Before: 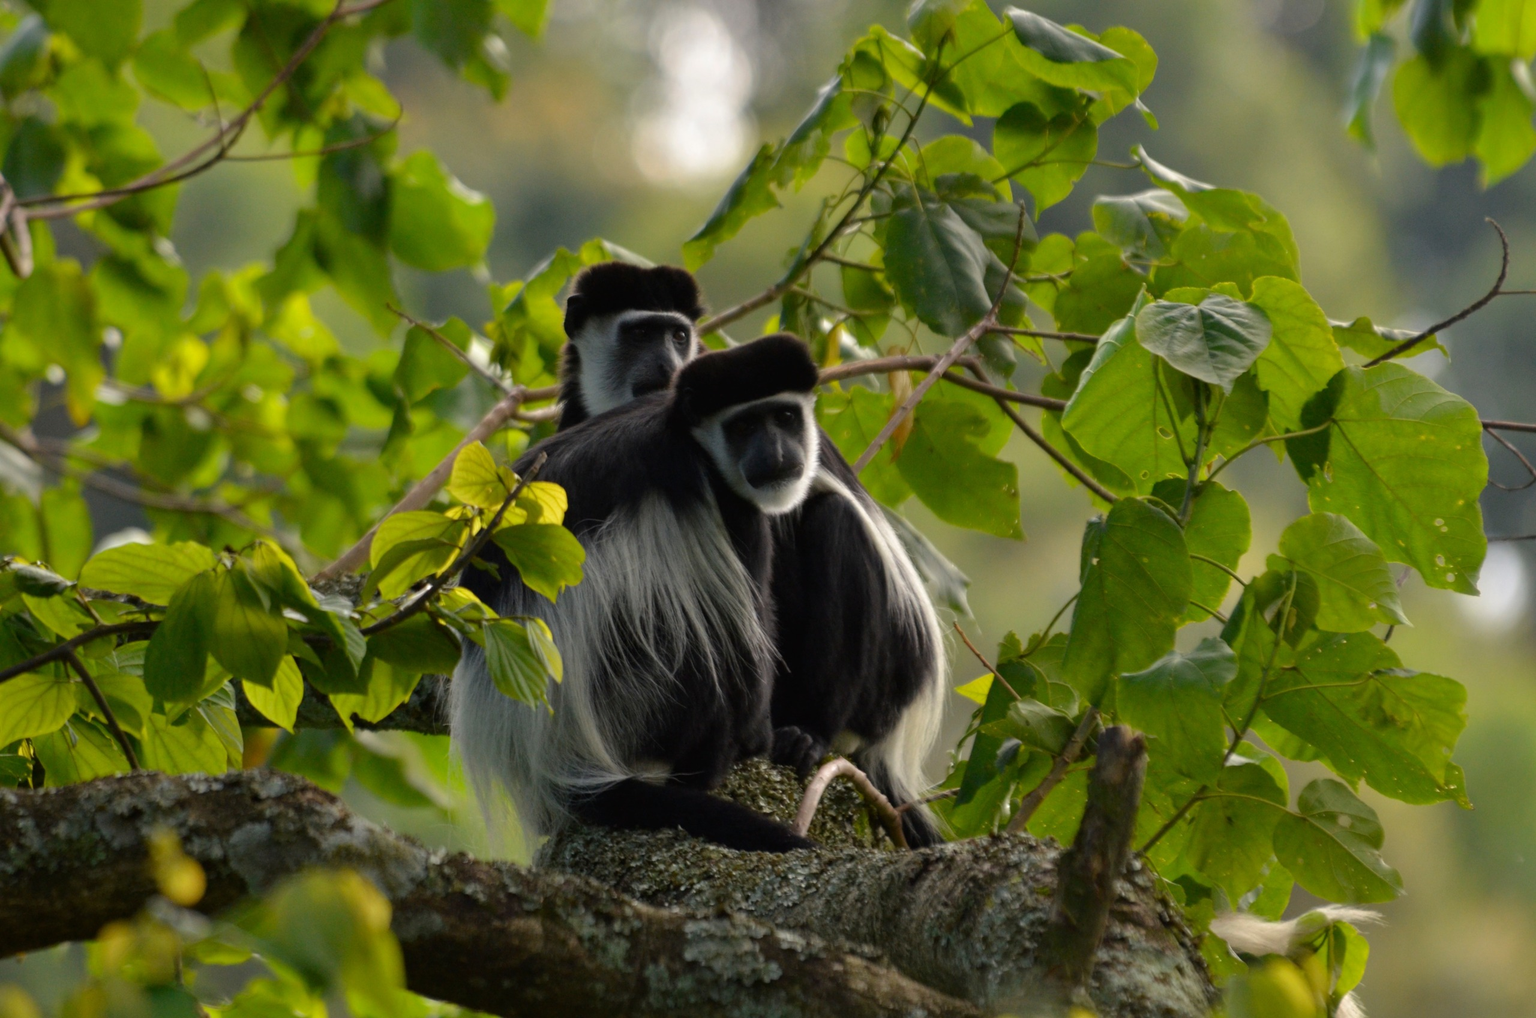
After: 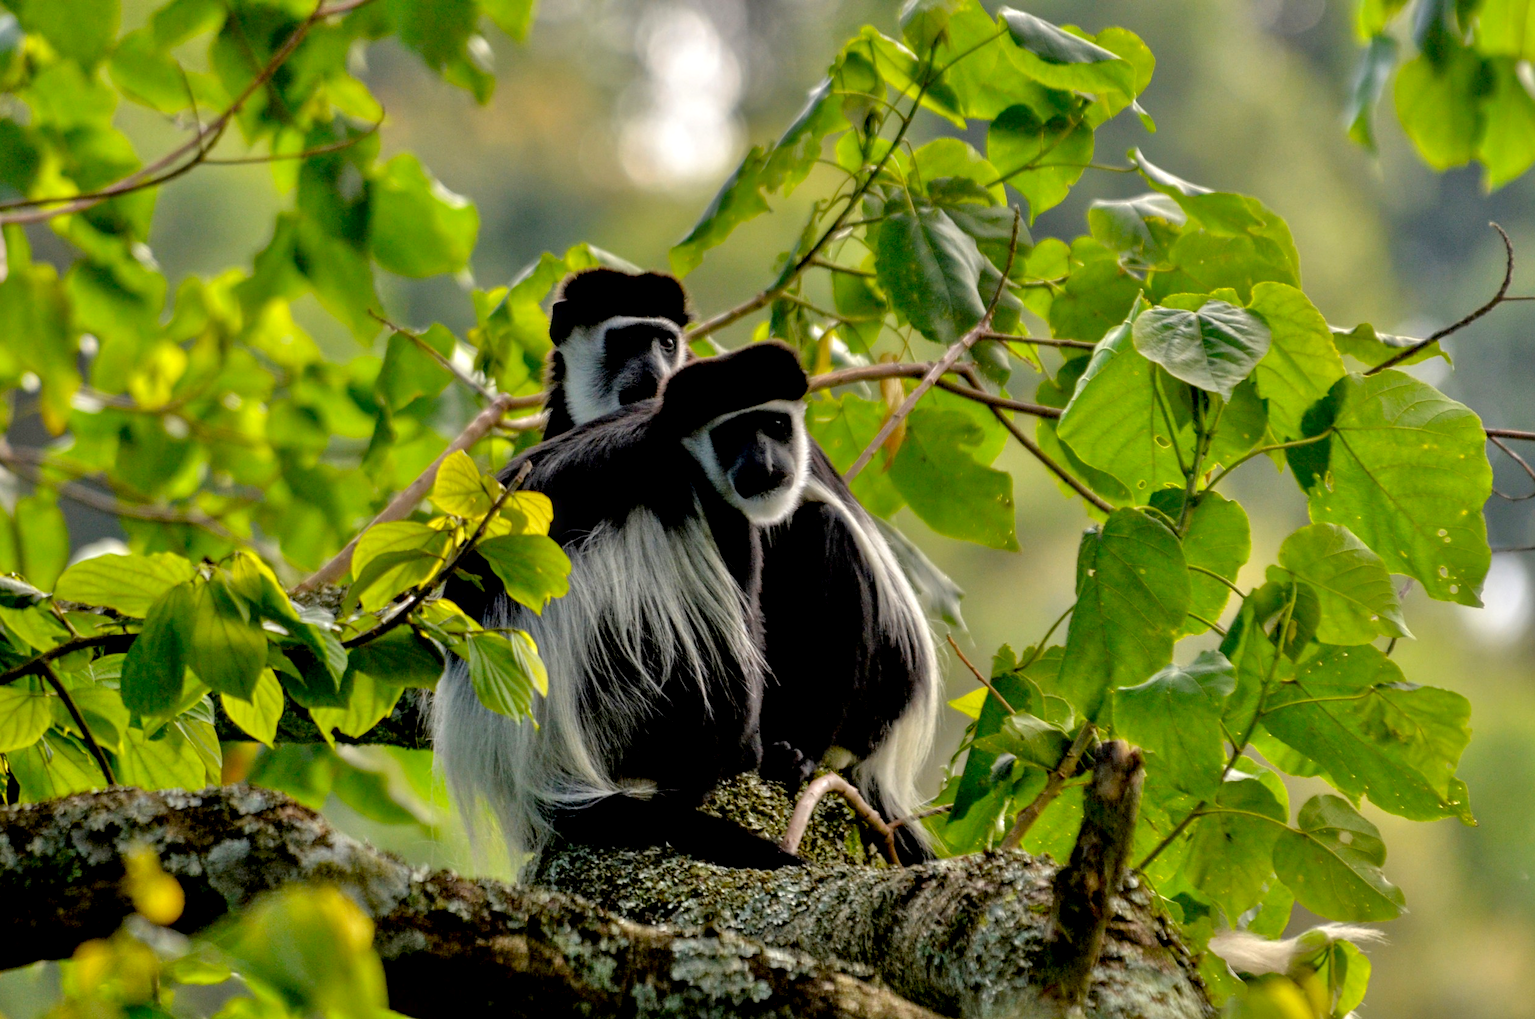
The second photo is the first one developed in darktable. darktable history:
crop: left 1.711%, right 0.274%, bottom 1.745%
local contrast: detail 130%
contrast brightness saturation: contrast 0.043, saturation 0.072
contrast equalizer: octaves 7, y [[0.5 ×6], [0.5 ×6], [0.5 ×6], [0 ×6], [0, 0, 0, 0.581, 0.011, 0]], mix -0.994
tone equalizer: -7 EV 0.148 EV, -6 EV 0.577 EV, -5 EV 1.15 EV, -4 EV 1.35 EV, -3 EV 1.18 EV, -2 EV 0.6 EV, -1 EV 0.157 EV
sharpen: amount 0.215
exposure: black level correction 0.01, compensate exposure bias true, compensate highlight preservation false
